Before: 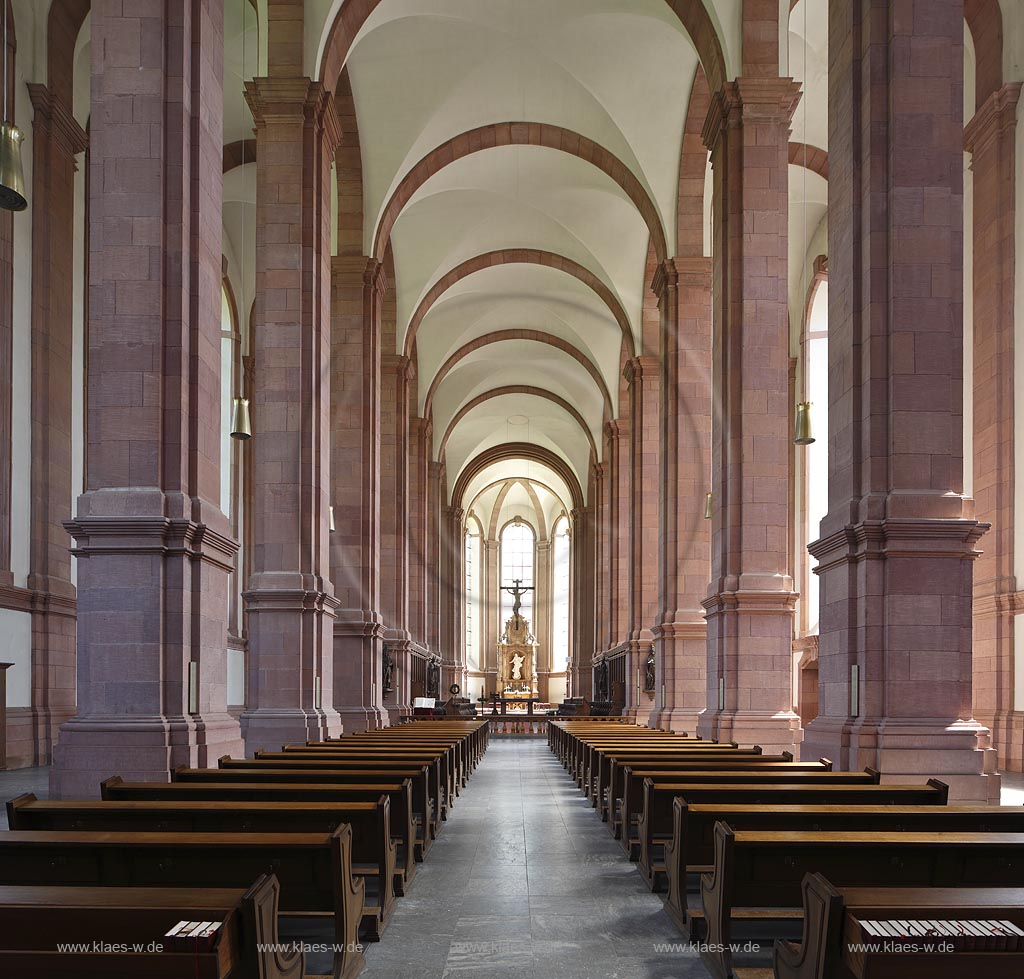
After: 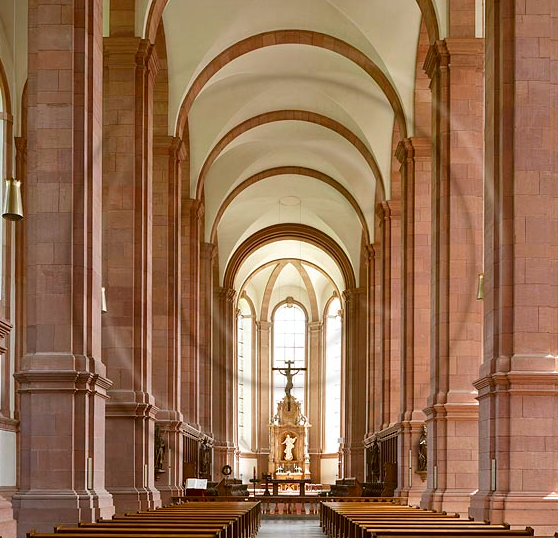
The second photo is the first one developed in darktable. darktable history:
color correction: highlights a* -0.449, highlights b* 0.163, shadows a* 4.54, shadows b* 20.51
crop and rotate: left 22.267%, top 22.443%, right 23.193%, bottom 22.586%
